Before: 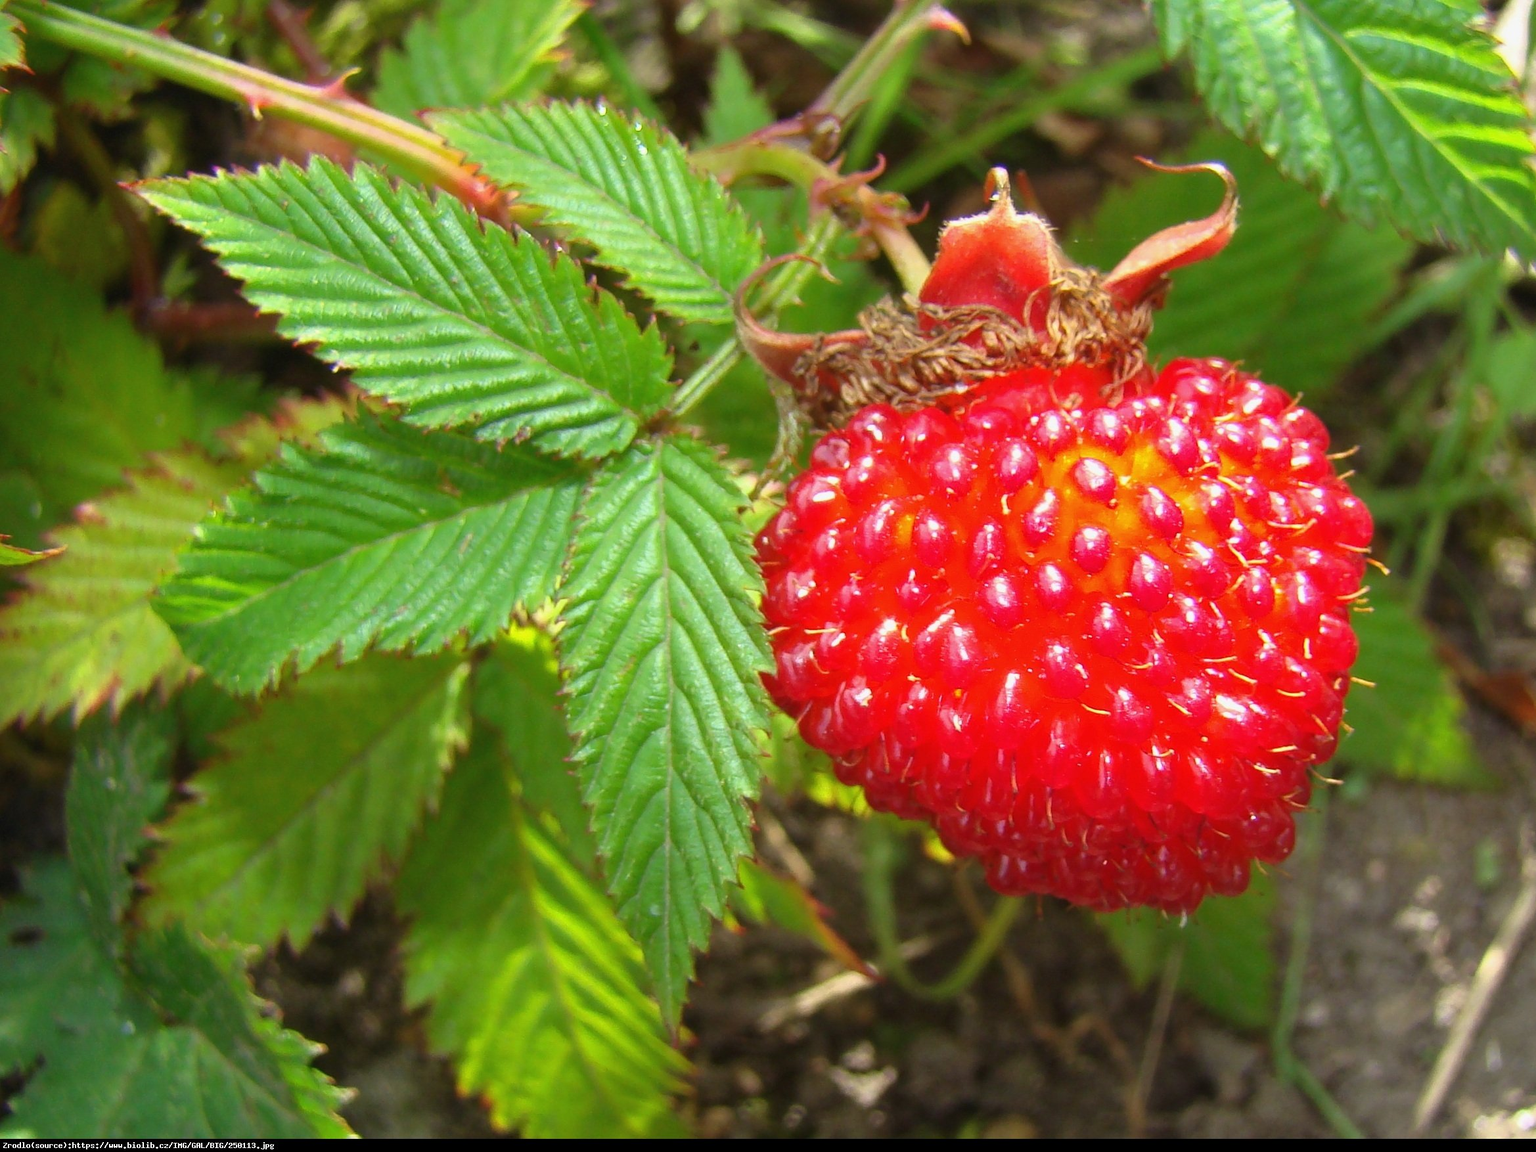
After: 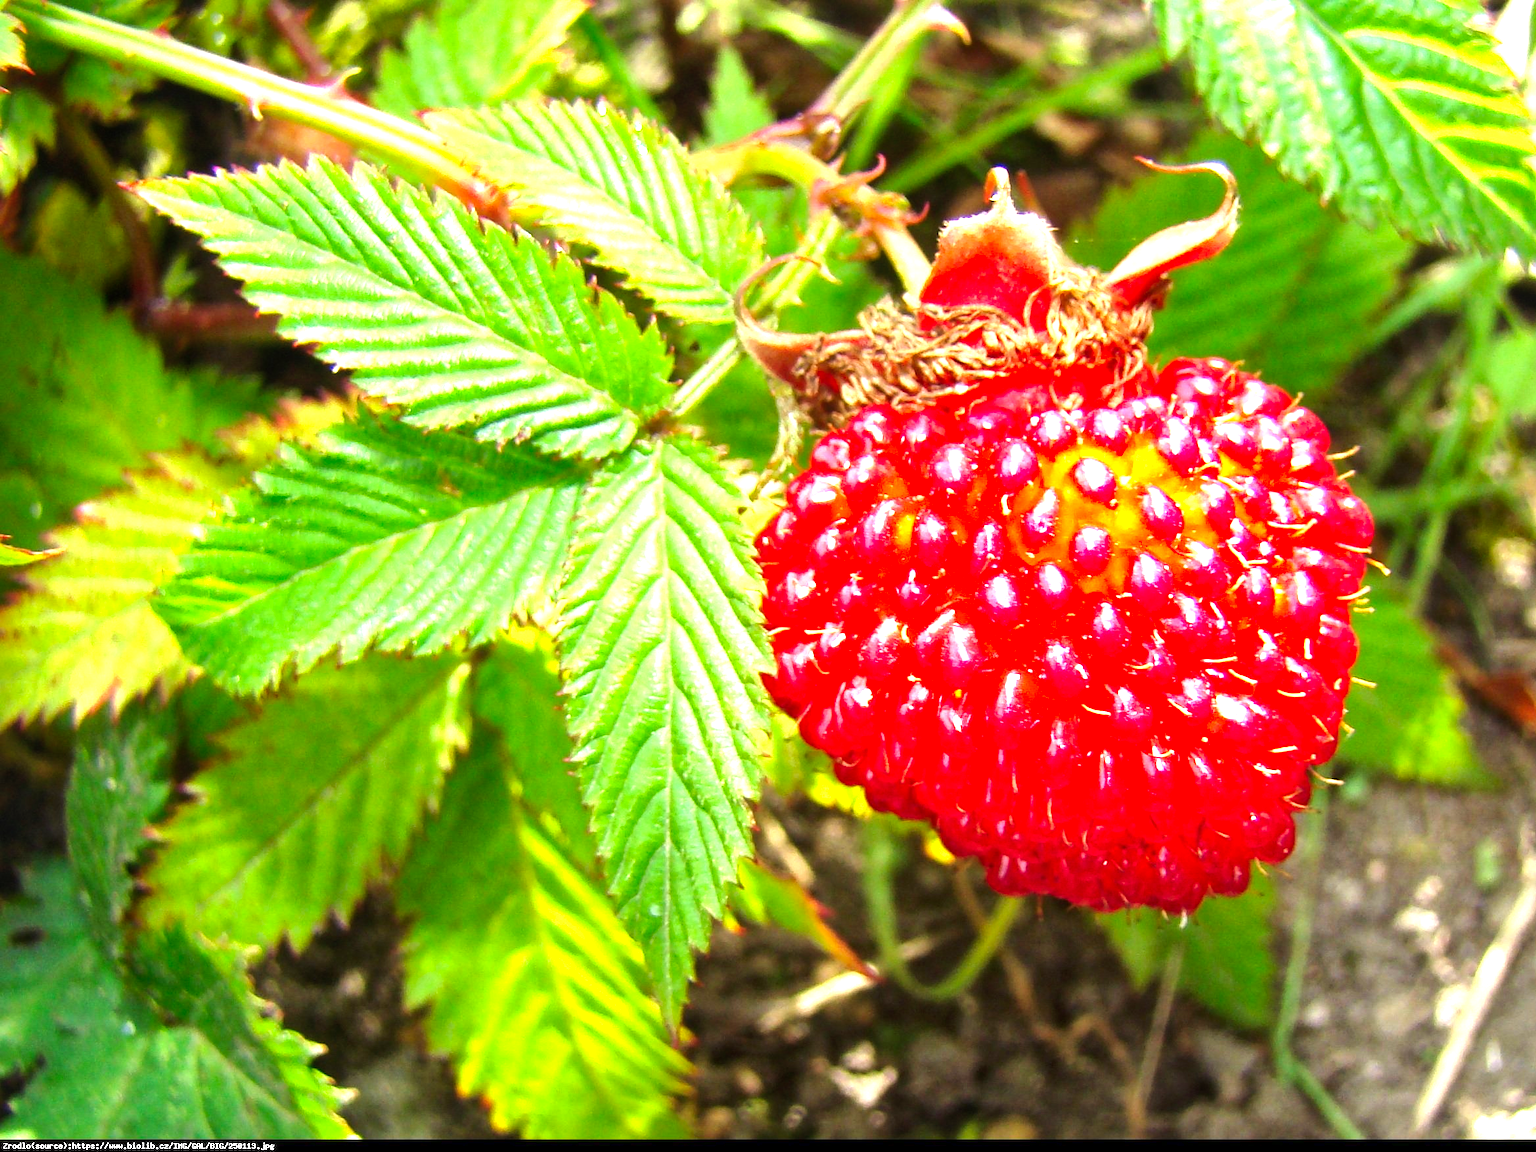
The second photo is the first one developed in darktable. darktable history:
local contrast: mode bilateral grid, contrast 20, coarseness 50, detail 130%, midtone range 0.2
exposure: compensate highlight preservation false
tone curve: curves: ch0 [(0, 0) (0.003, 0.014) (0.011, 0.019) (0.025, 0.026) (0.044, 0.037) (0.069, 0.053) (0.1, 0.083) (0.136, 0.121) (0.177, 0.163) (0.224, 0.22) (0.277, 0.281) (0.335, 0.354) (0.399, 0.436) (0.468, 0.526) (0.543, 0.612) (0.623, 0.706) (0.709, 0.79) (0.801, 0.858) (0.898, 0.925) (1, 1)], preserve colors none
levels: levels [0, 0.374, 0.749]
